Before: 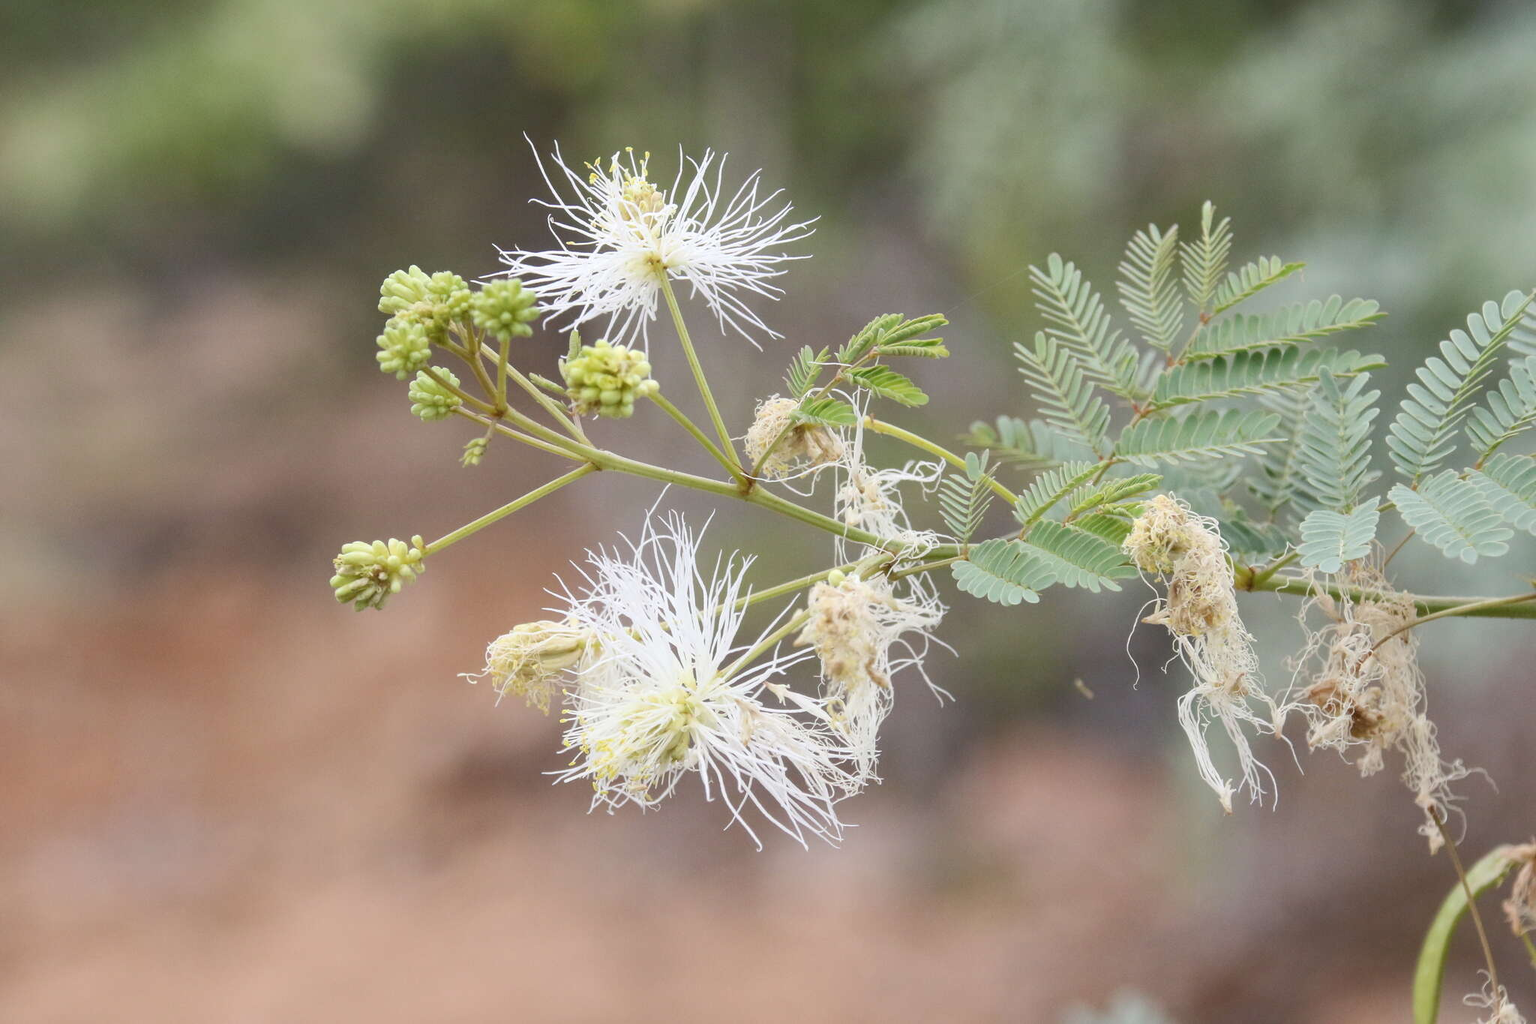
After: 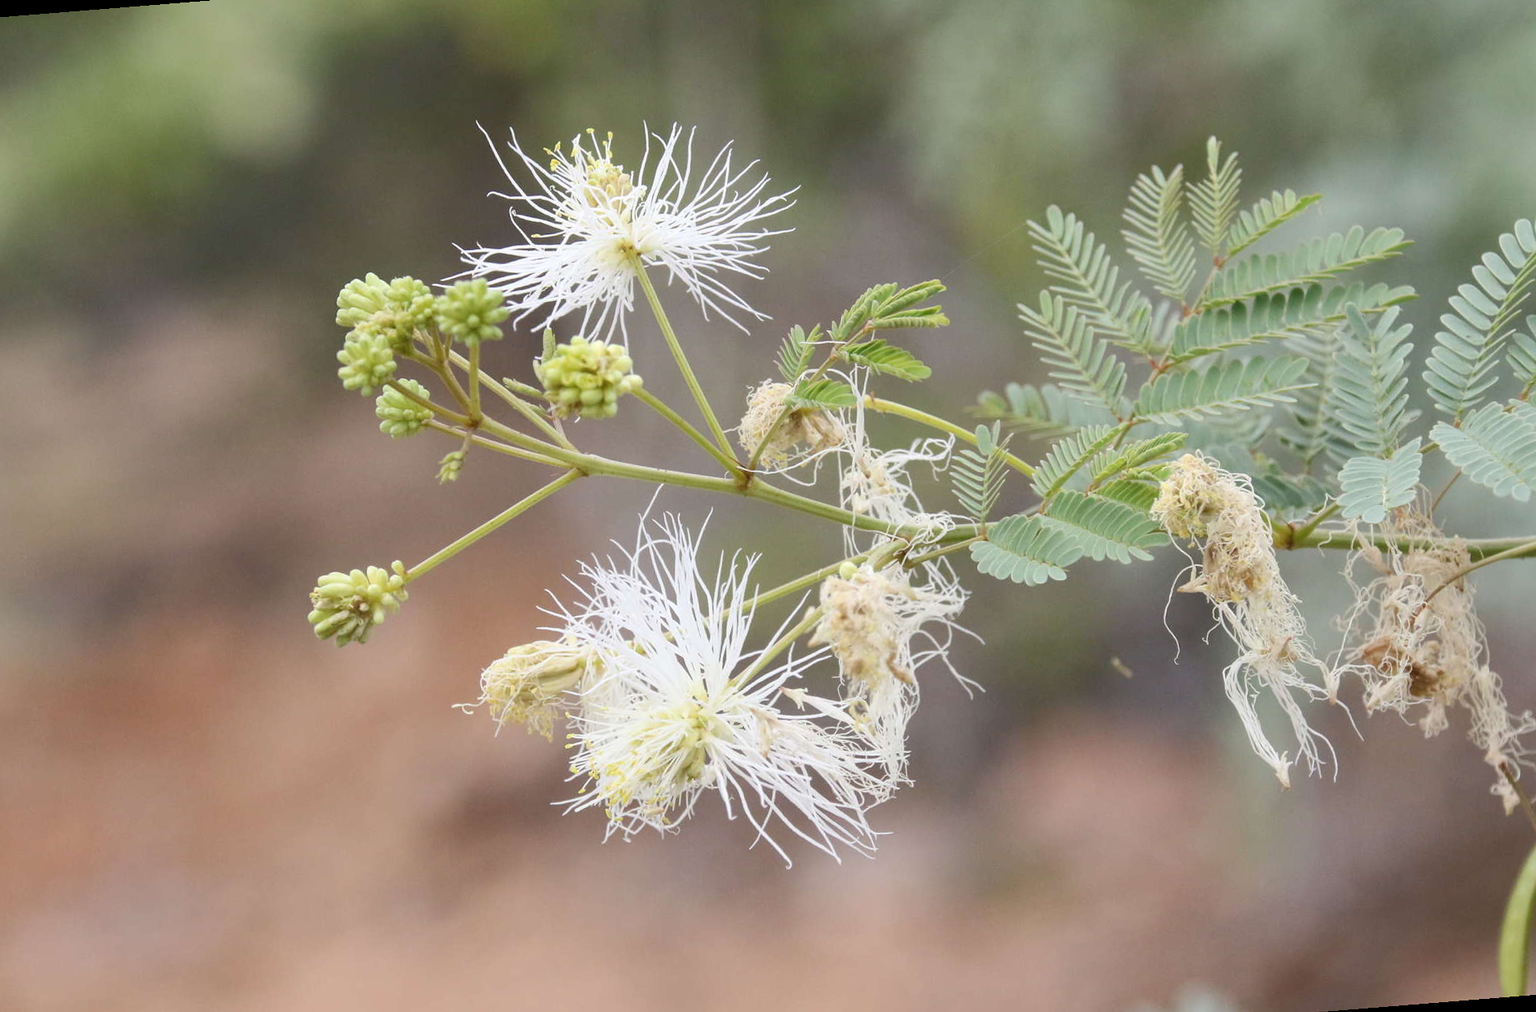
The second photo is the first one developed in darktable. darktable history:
rotate and perspective: rotation -4.57°, crop left 0.054, crop right 0.944, crop top 0.087, crop bottom 0.914
